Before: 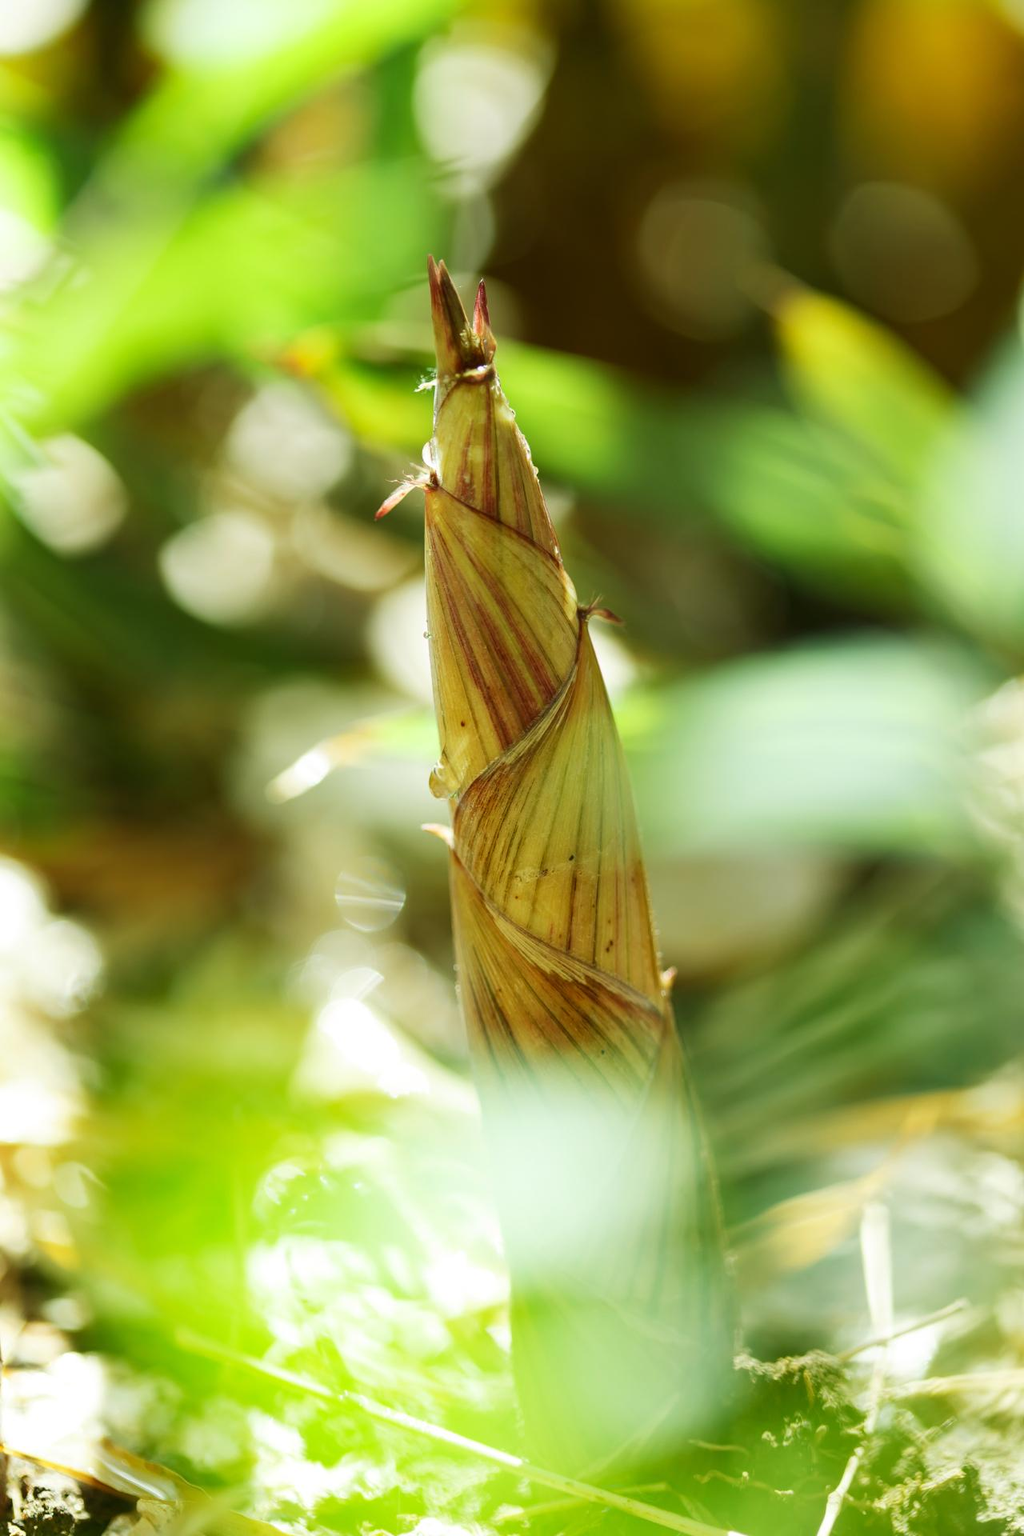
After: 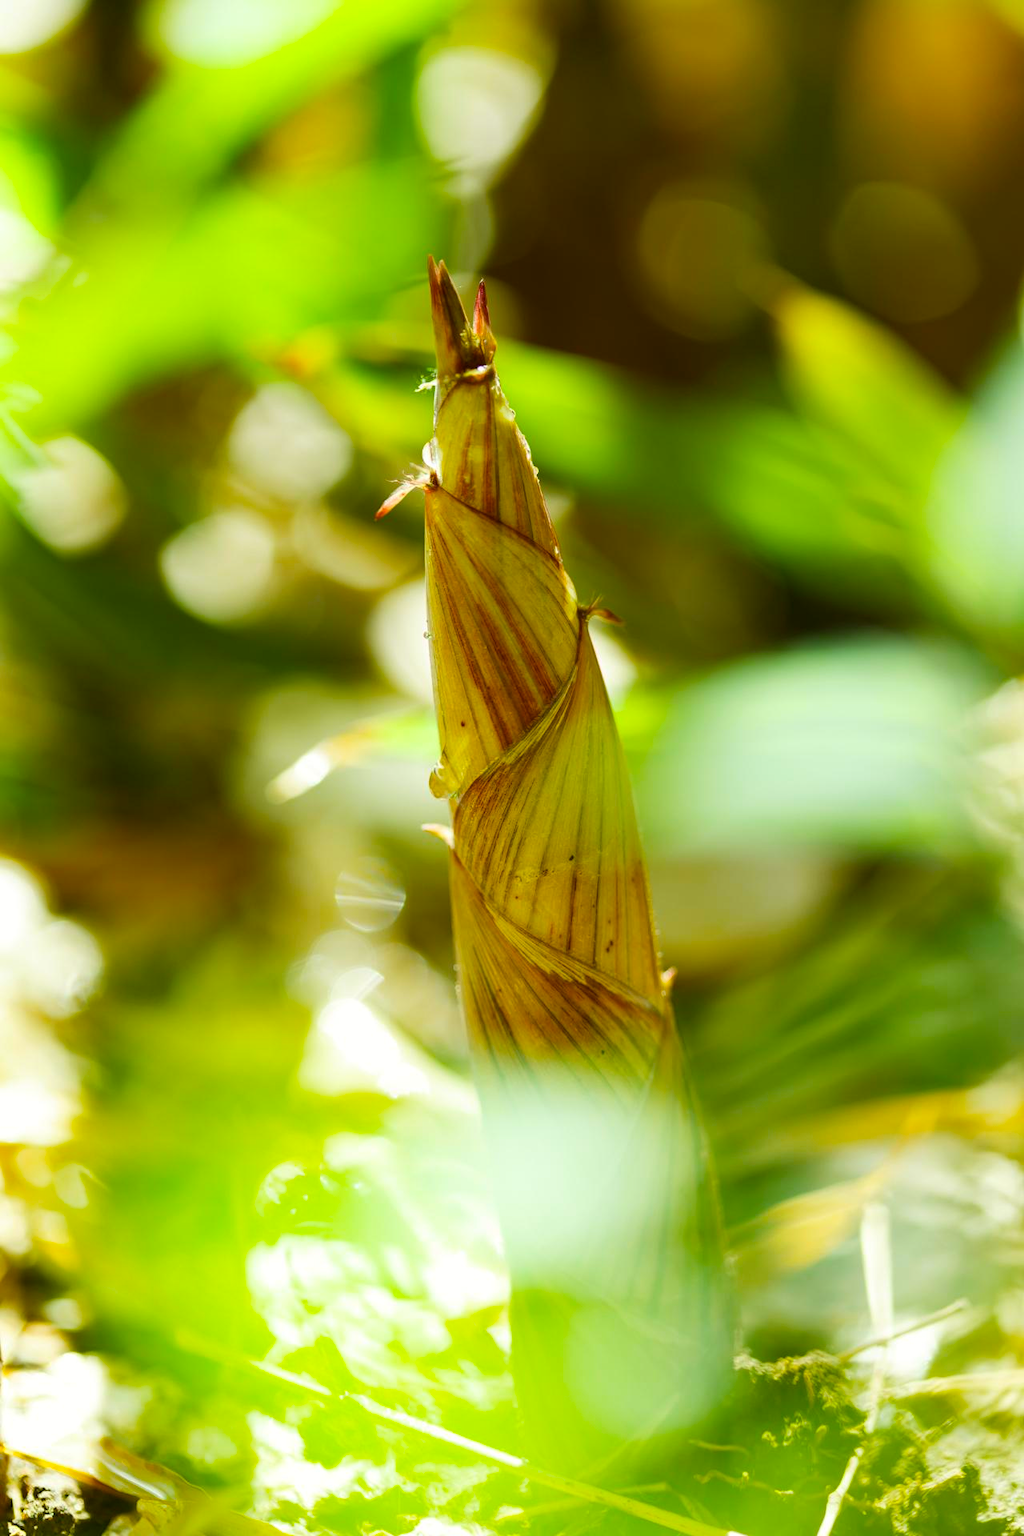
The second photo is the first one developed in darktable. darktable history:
color balance rgb: power › chroma 0.704%, power › hue 60°, linear chroma grading › global chroma 14.757%, perceptual saturation grading › global saturation 19.699%
